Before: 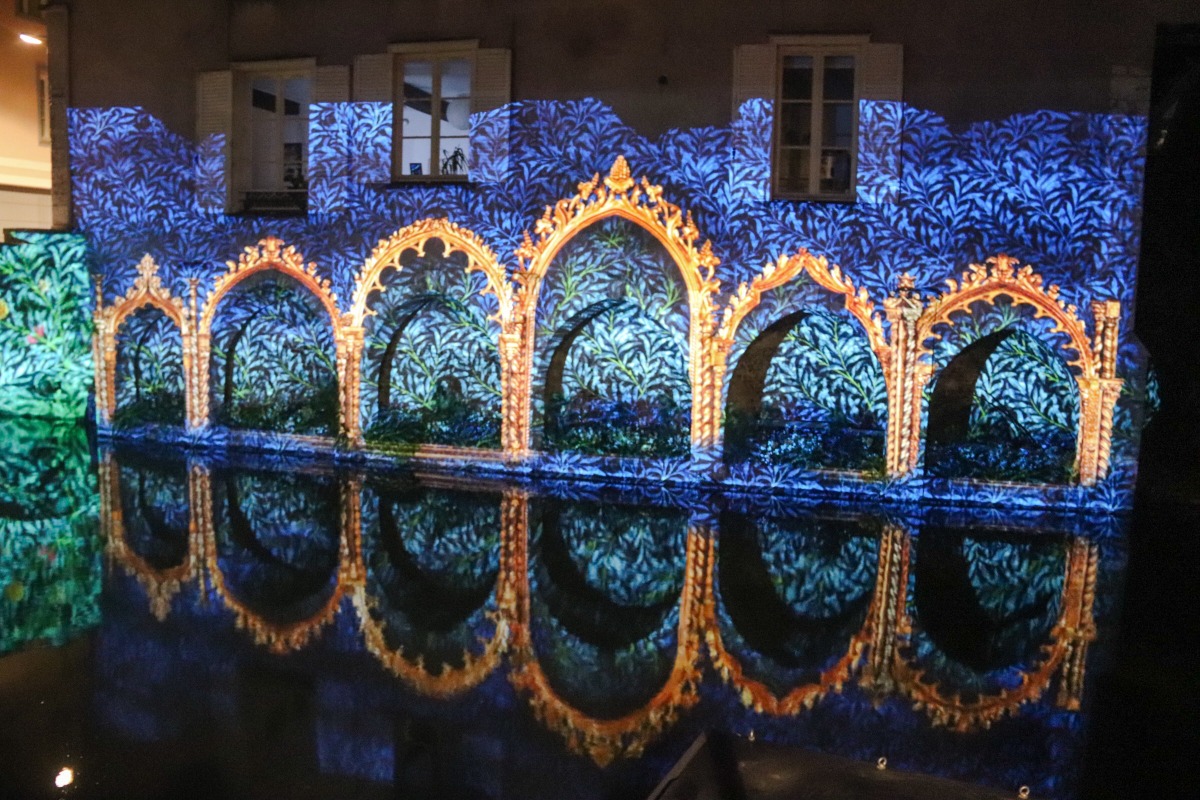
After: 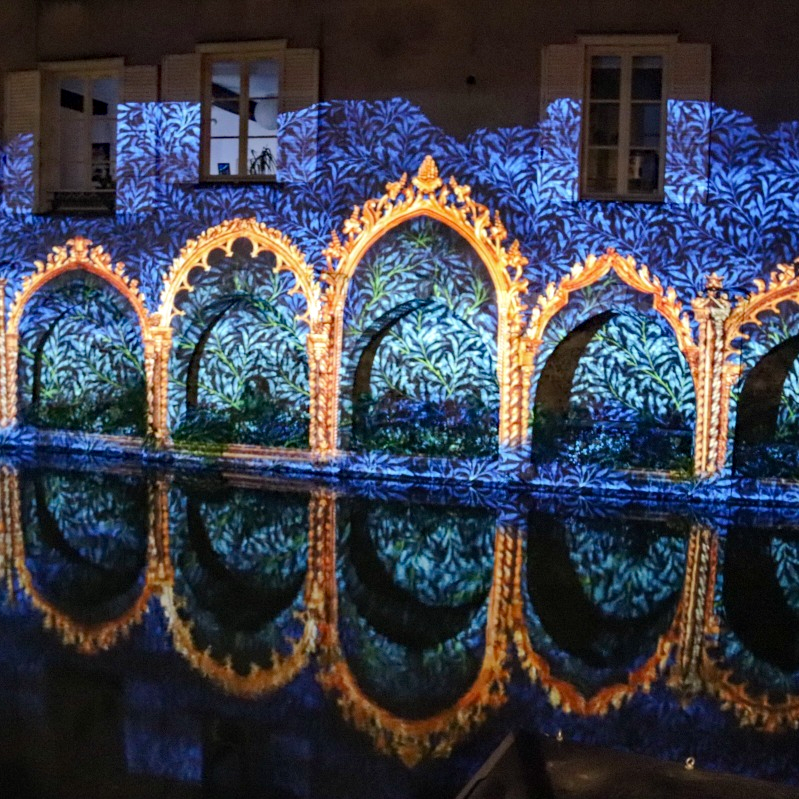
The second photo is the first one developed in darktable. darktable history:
haze removal: strength 0.395, distance 0.217, compatibility mode true, adaptive false
crop and rotate: left 16.049%, right 17.33%
